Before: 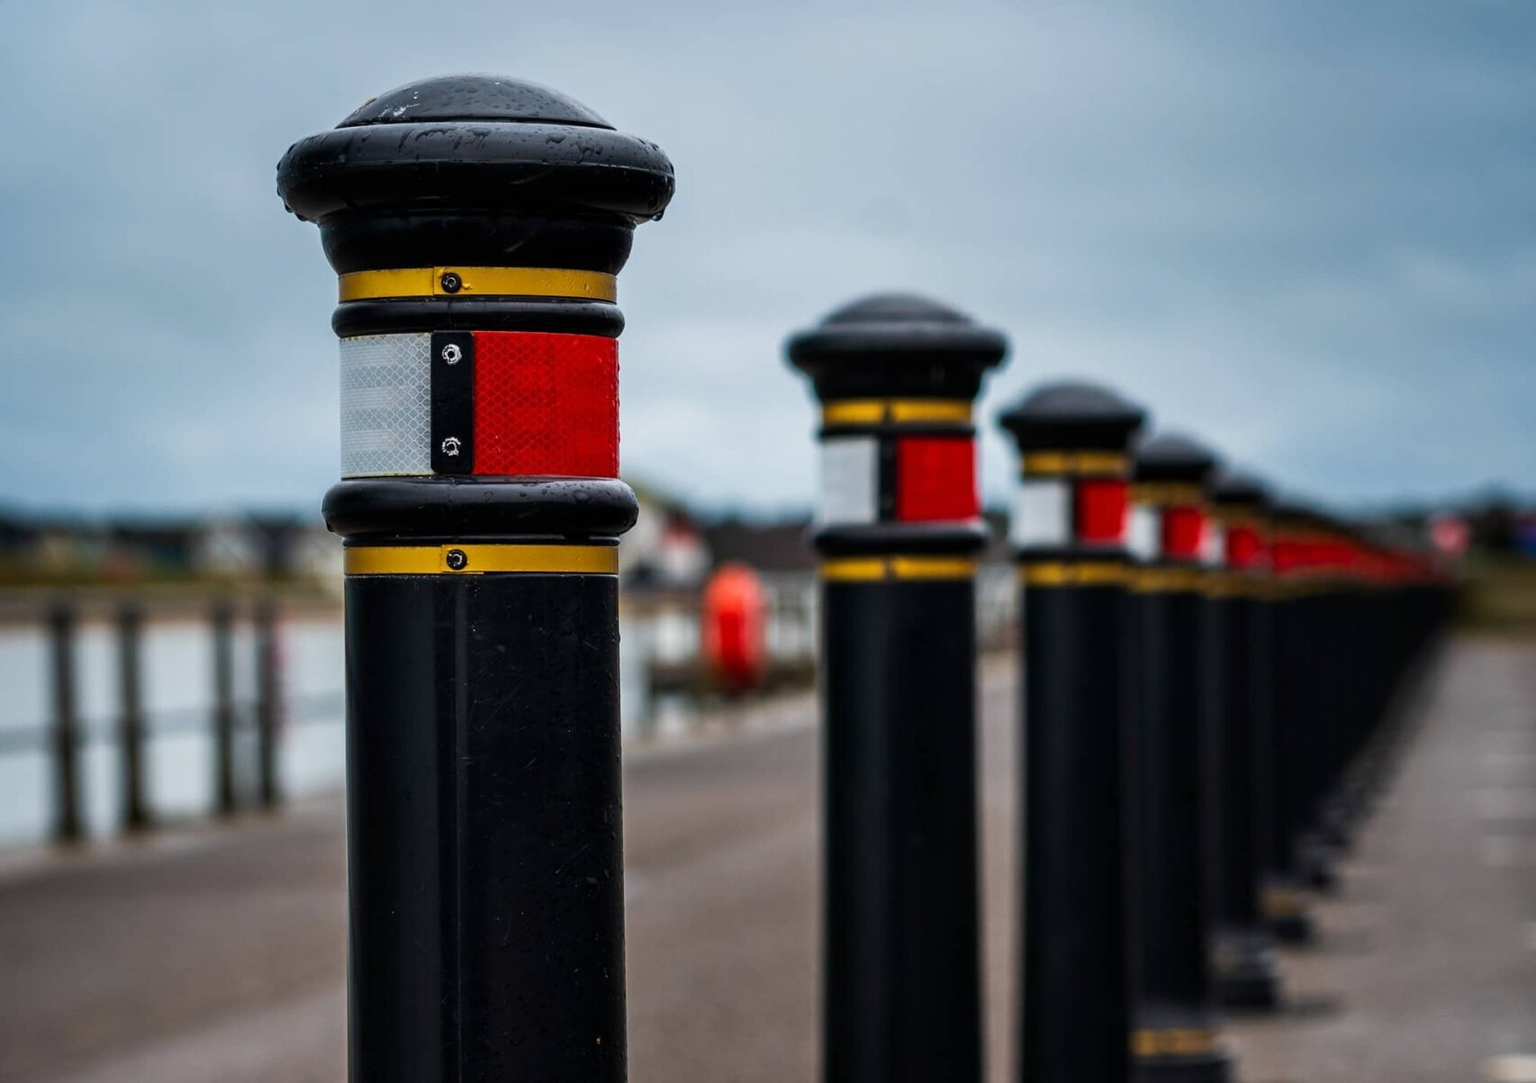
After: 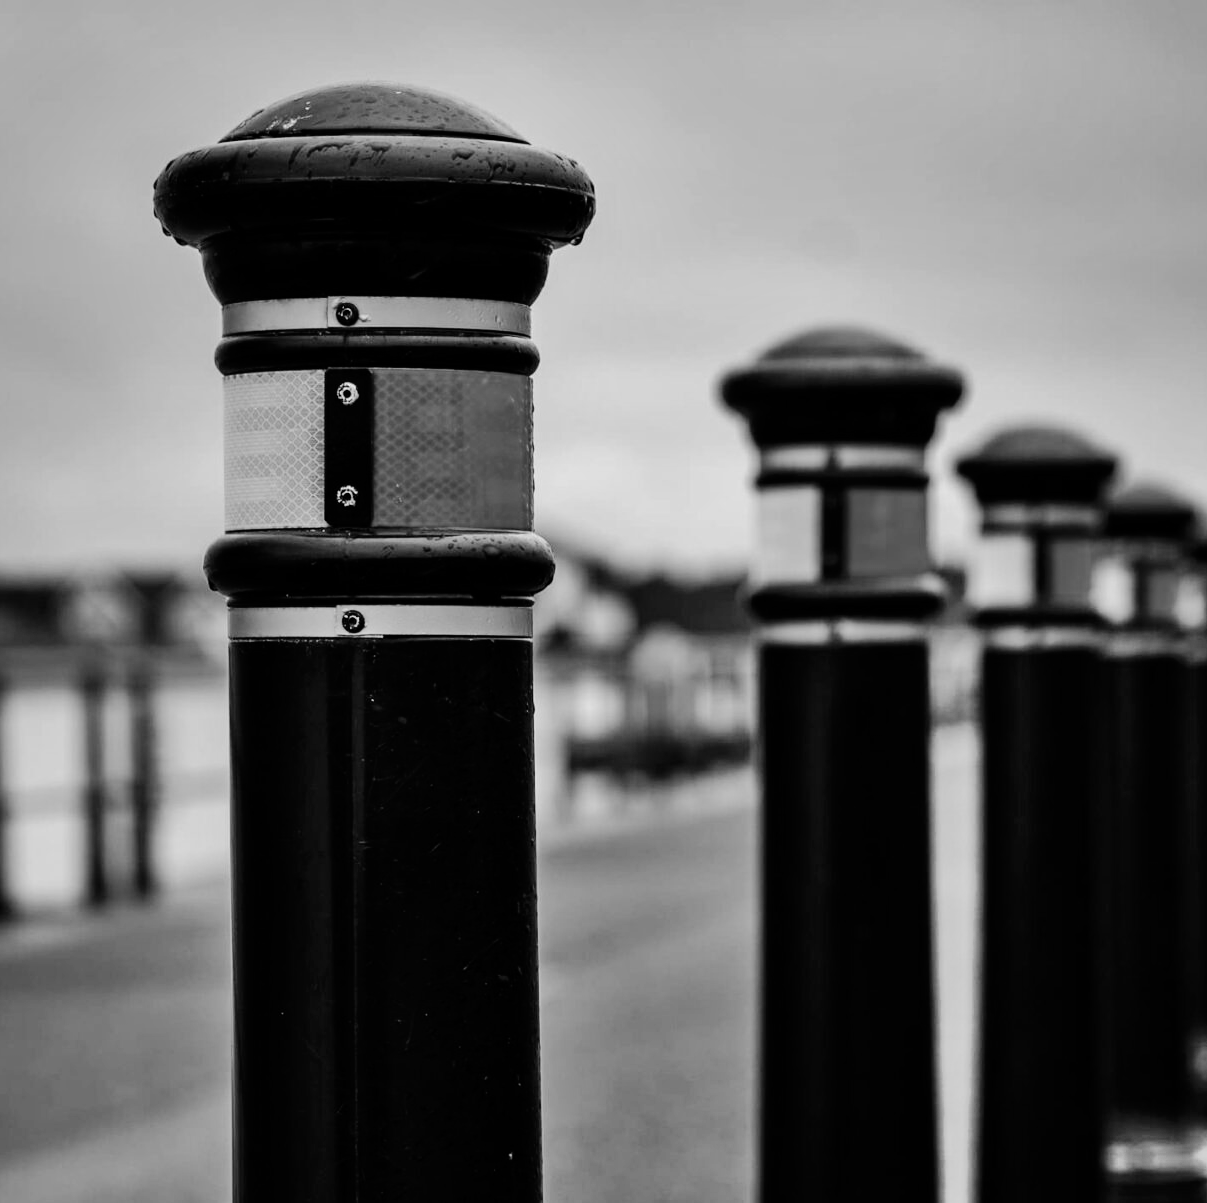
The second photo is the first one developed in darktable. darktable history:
color balance rgb: shadows lift › chroma 2%, shadows lift › hue 263°, highlights gain › chroma 8%, highlights gain › hue 84°, linear chroma grading › global chroma -15%, saturation formula JzAzBz (2021)
crop and rotate: left 9.061%, right 20.142%
shadows and highlights: low approximation 0.01, soften with gaussian
tone curve: curves: ch0 [(0.003, 0) (0.066, 0.017) (0.163, 0.09) (0.264, 0.238) (0.395, 0.421) (0.517, 0.575) (0.633, 0.687) (0.791, 0.814) (1, 1)]; ch1 [(0, 0) (0.149, 0.17) (0.327, 0.339) (0.39, 0.403) (0.456, 0.463) (0.501, 0.502) (0.512, 0.507) (0.53, 0.533) (0.575, 0.592) (0.671, 0.655) (0.729, 0.679) (1, 1)]; ch2 [(0, 0) (0.337, 0.382) (0.464, 0.47) (0.501, 0.502) (0.527, 0.532) (0.563, 0.555) (0.615, 0.61) (0.663, 0.68) (1, 1)], color space Lab, independent channels, preserve colors none
monochrome: on, module defaults
